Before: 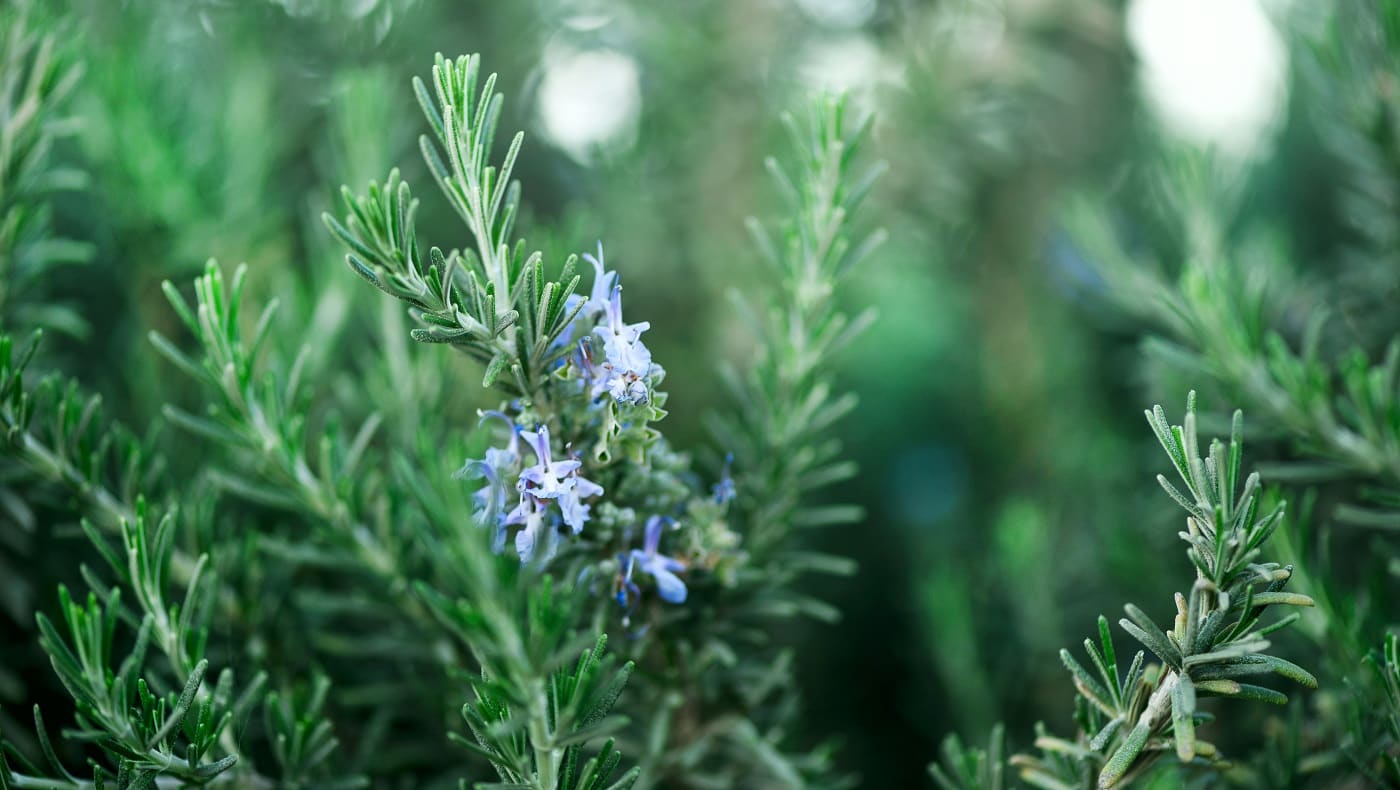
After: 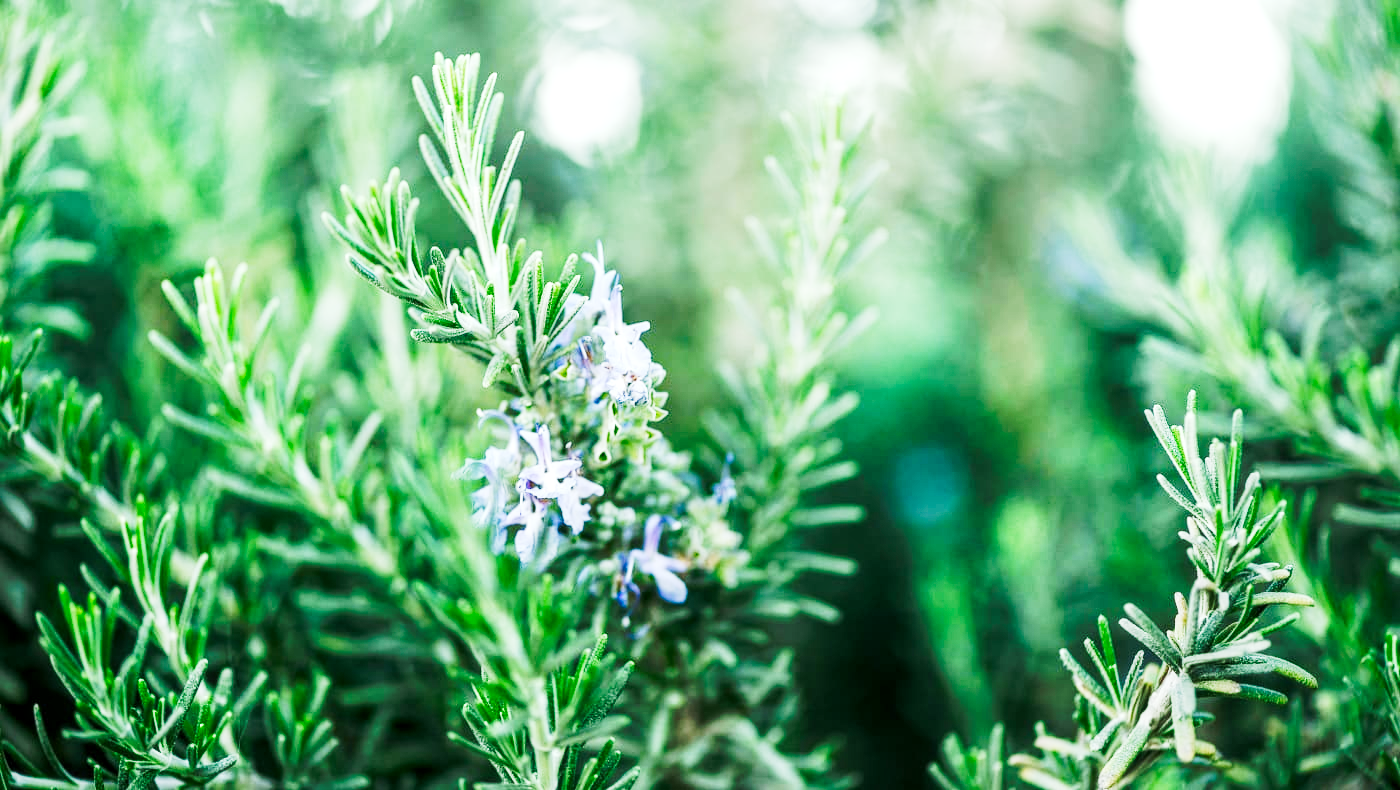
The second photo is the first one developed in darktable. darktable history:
local contrast: on, module defaults
tone curve: curves: ch0 [(0, 0) (0.003, 0.004) (0.011, 0.015) (0.025, 0.034) (0.044, 0.061) (0.069, 0.095) (0.1, 0.137) (0.136, 0.186) (0.177, 0.243) (0.224, 0.307) (0.277, 0.416) (0.335, 0.533) (0.399, 0.641) (0.468, 0.748) (0.543, 0.829) (0.623, 0.886) (0.709, 0.924) (0.801, 0.951) (0.898, 0.975) (1, 1)], preserve colors none
